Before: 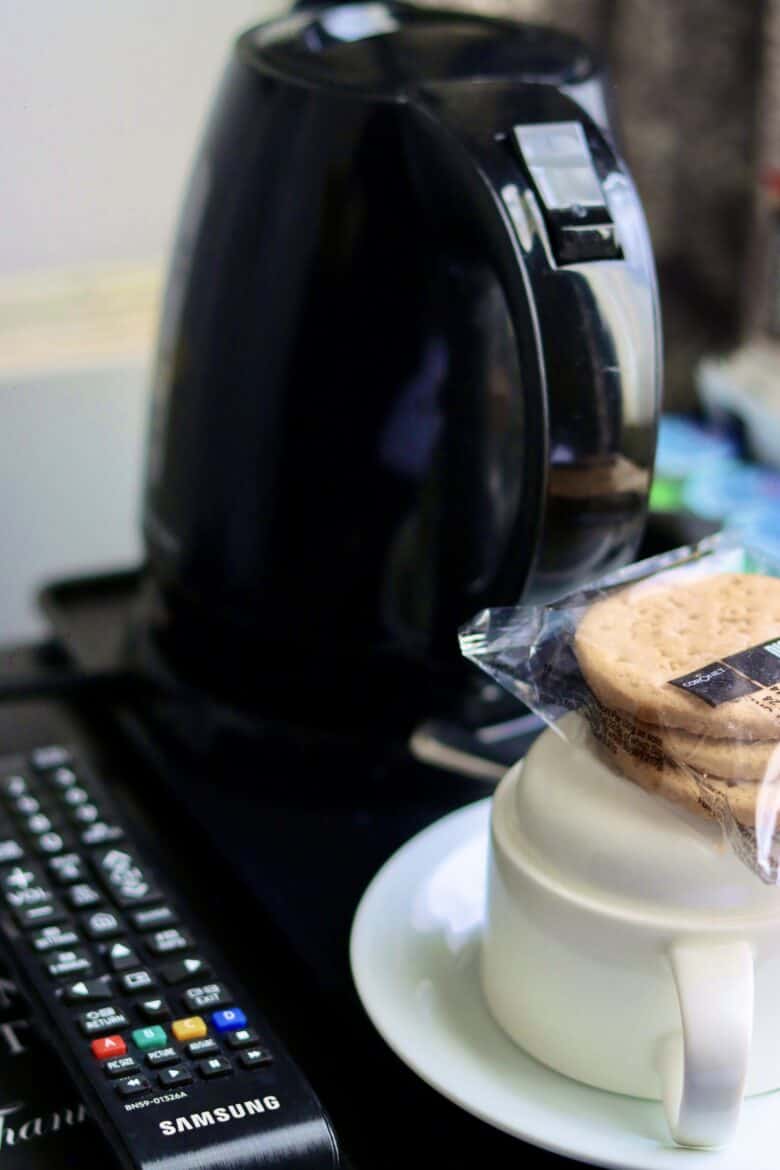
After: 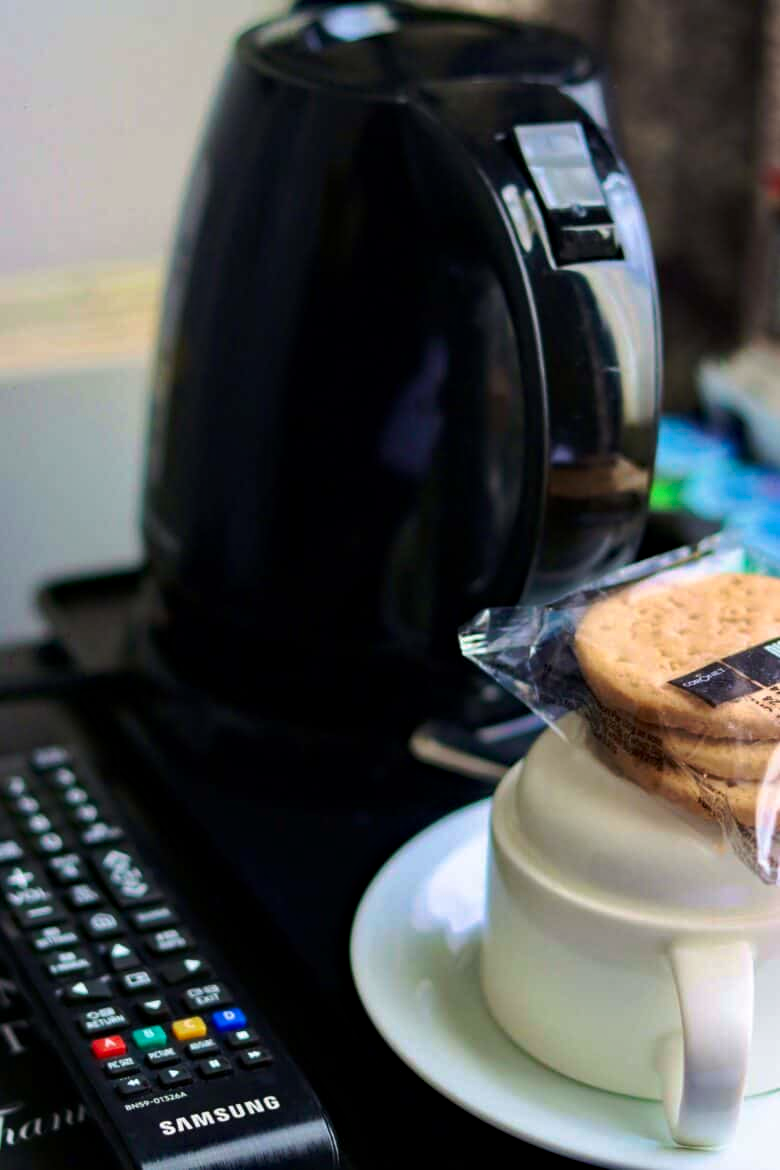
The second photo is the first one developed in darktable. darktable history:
haze removal: compatibility mode true, adaptive false
tone curve: curves: ch0 [(0, 0) (0.003, 0.002) (0.011, 0.009) (0.025, 0.02) (0.044, 0.035) (0.069, 0.055) (0.1, 0.08) (0.136, 0.109) (0.177, 0.142) (0.224, 0.179) (0.277, 0.222) (0.335, 0.268) (0.399, 0.329) (0.468, 0.409) (0.543, 0.495) (0.623, 0.579) (0.709, 0.669) (0.801, 0.767) (0.898, 0.885) (1, 1)], preserve colors none
